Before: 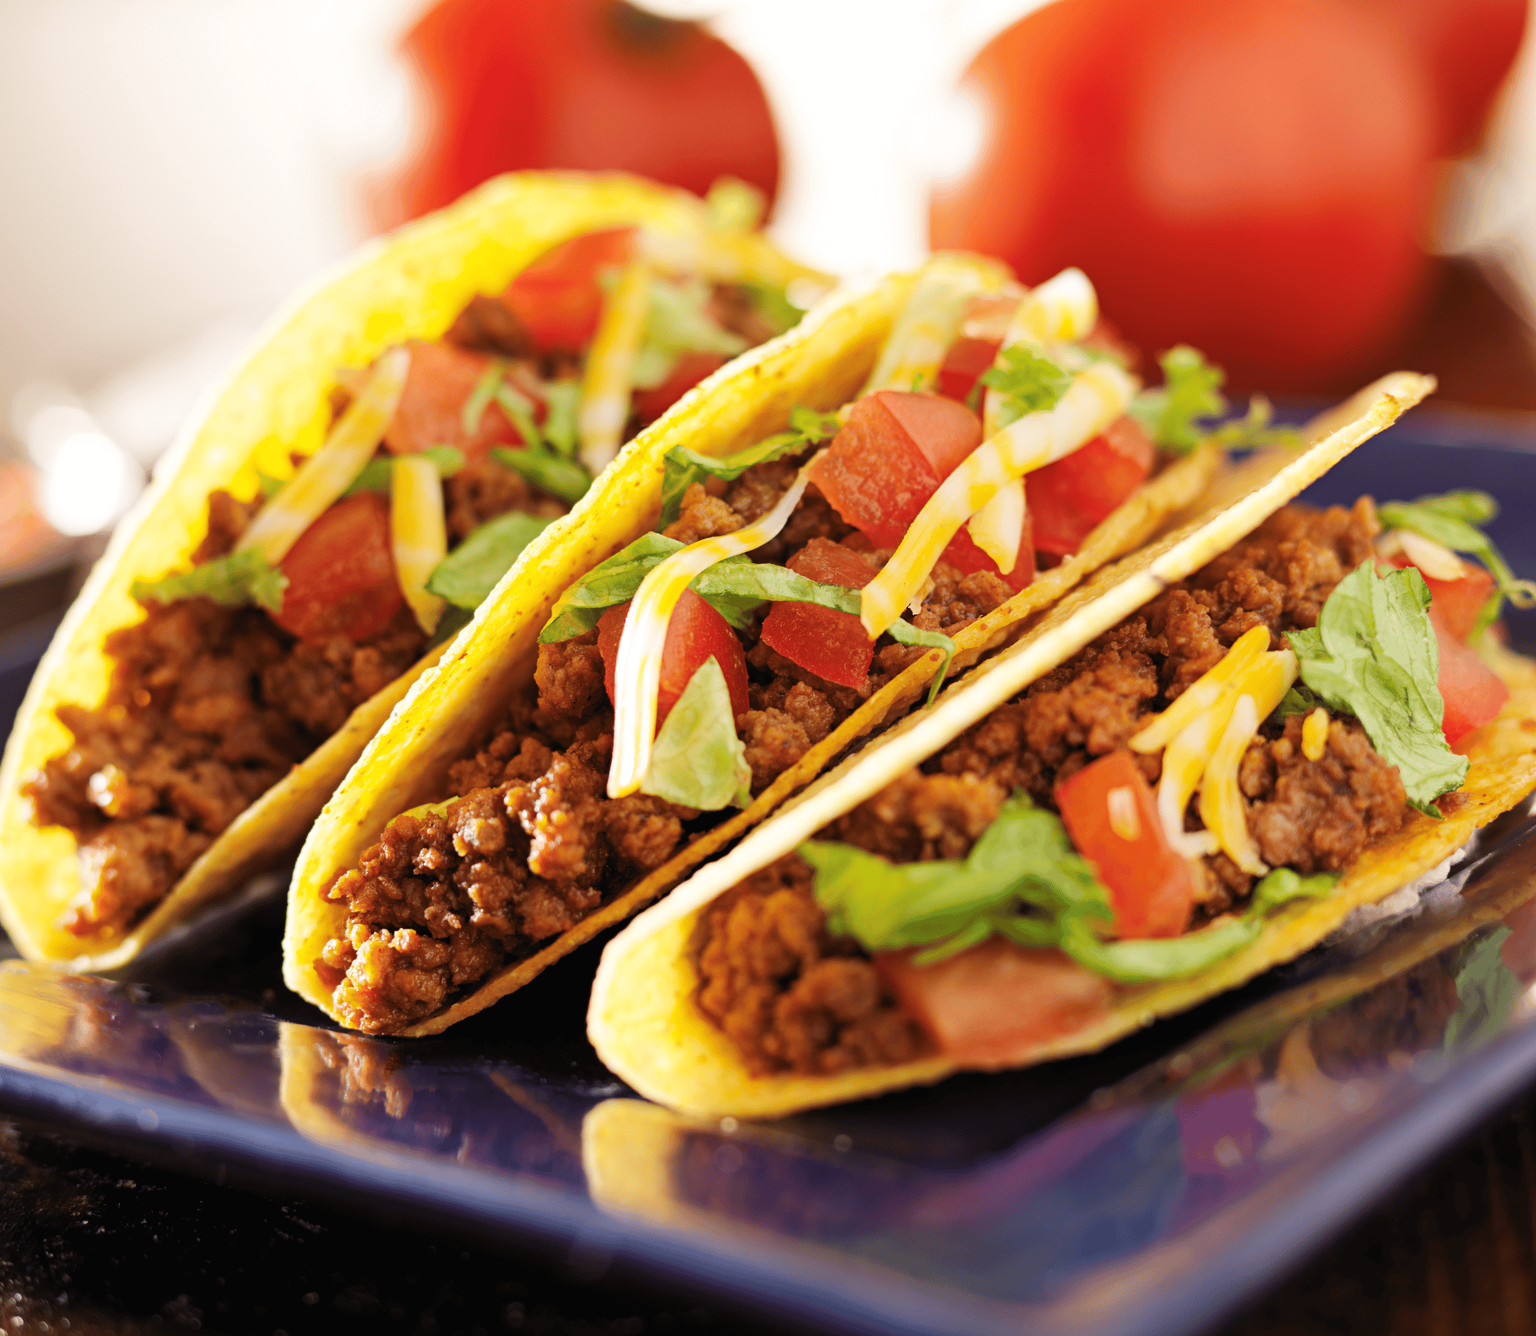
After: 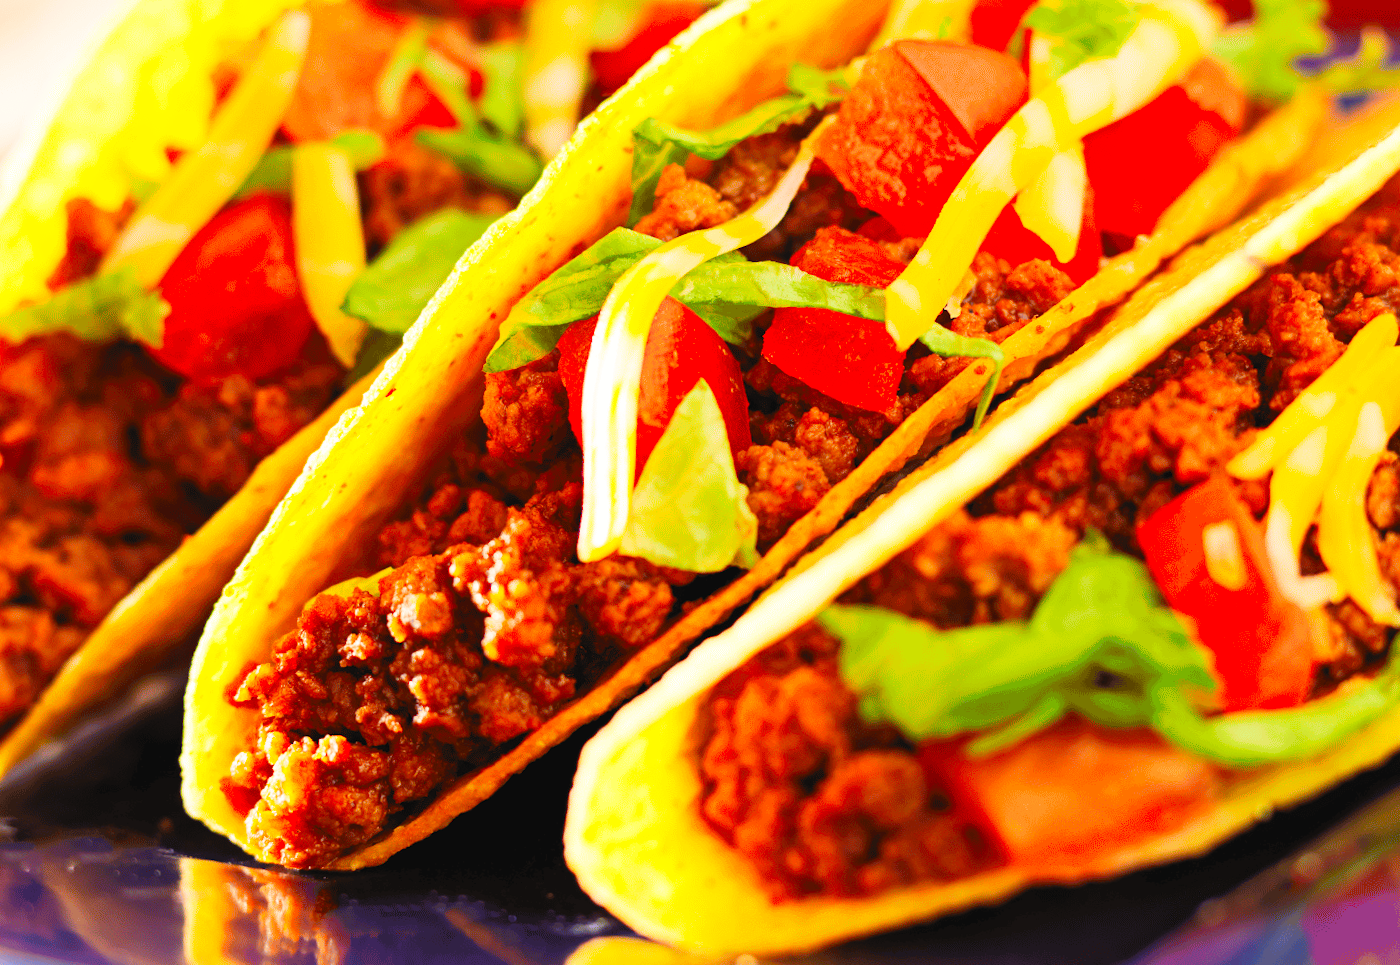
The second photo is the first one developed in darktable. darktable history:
crop: left 11.123%, top 27.61%, right 18.3%, bottom 17.034%
rotate and perspective: rotation -2.29°, automatic cropping off
contrast brightness saturation: contrast 0.2, brightness 0.2, saturation 0.8
